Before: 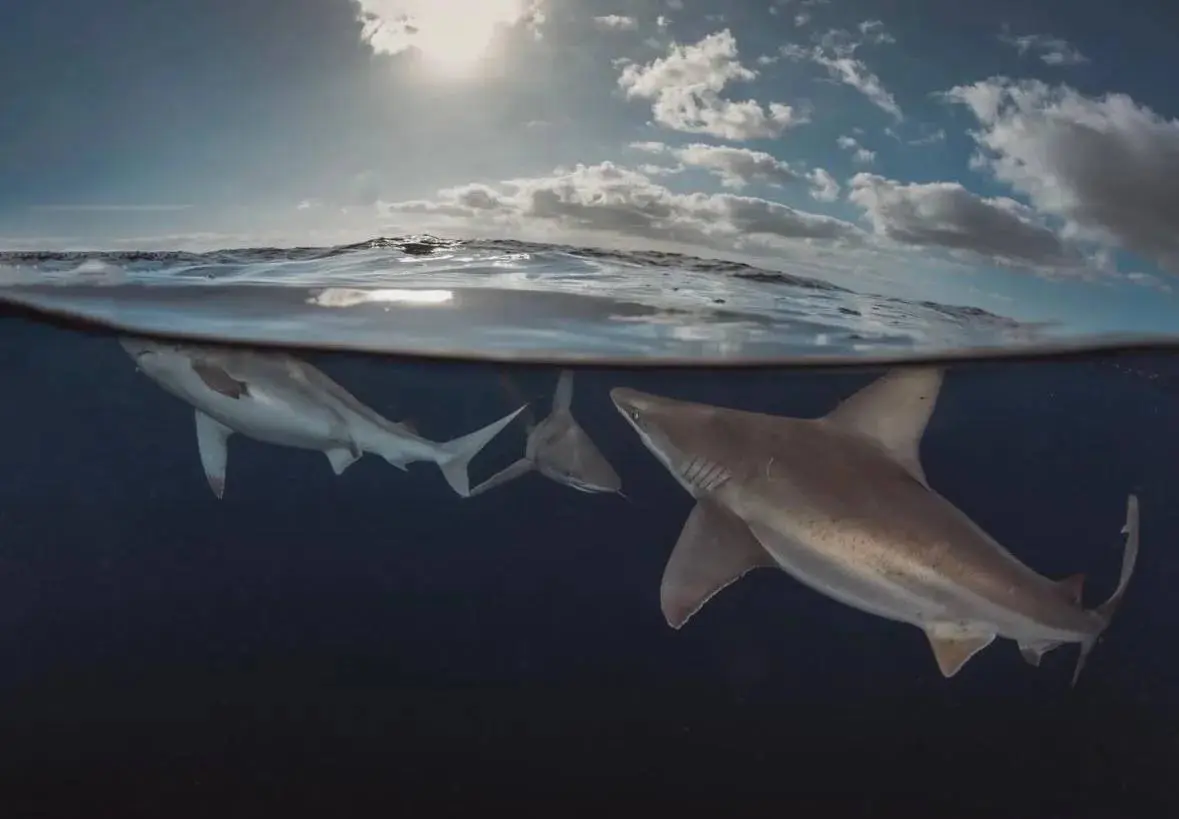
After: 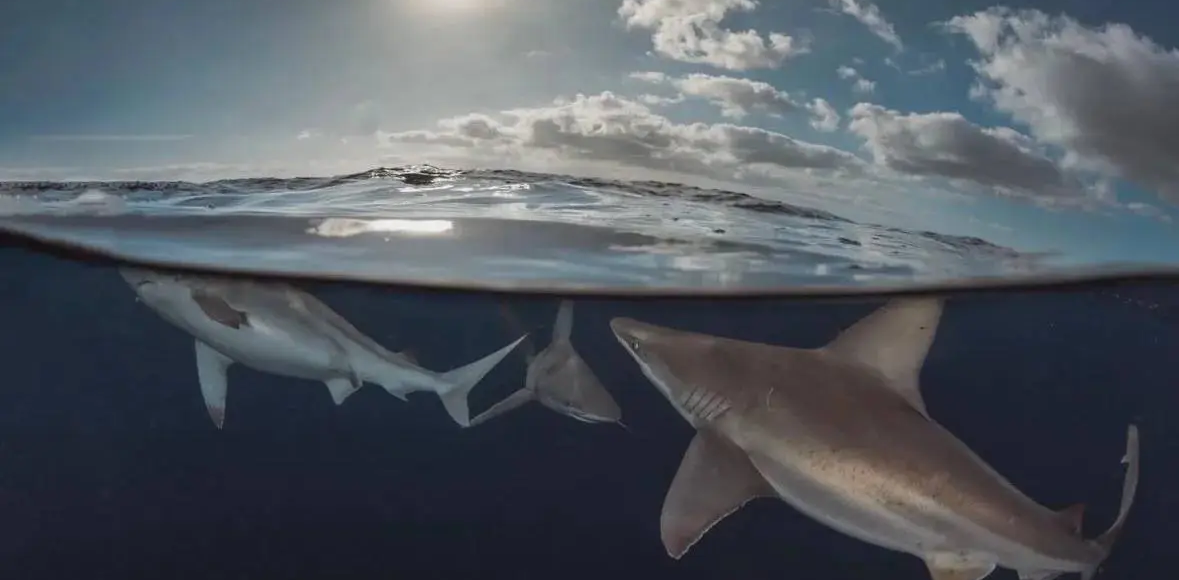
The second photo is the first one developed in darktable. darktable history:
crop and rotate: top 8.574%, bottom 20.6%
